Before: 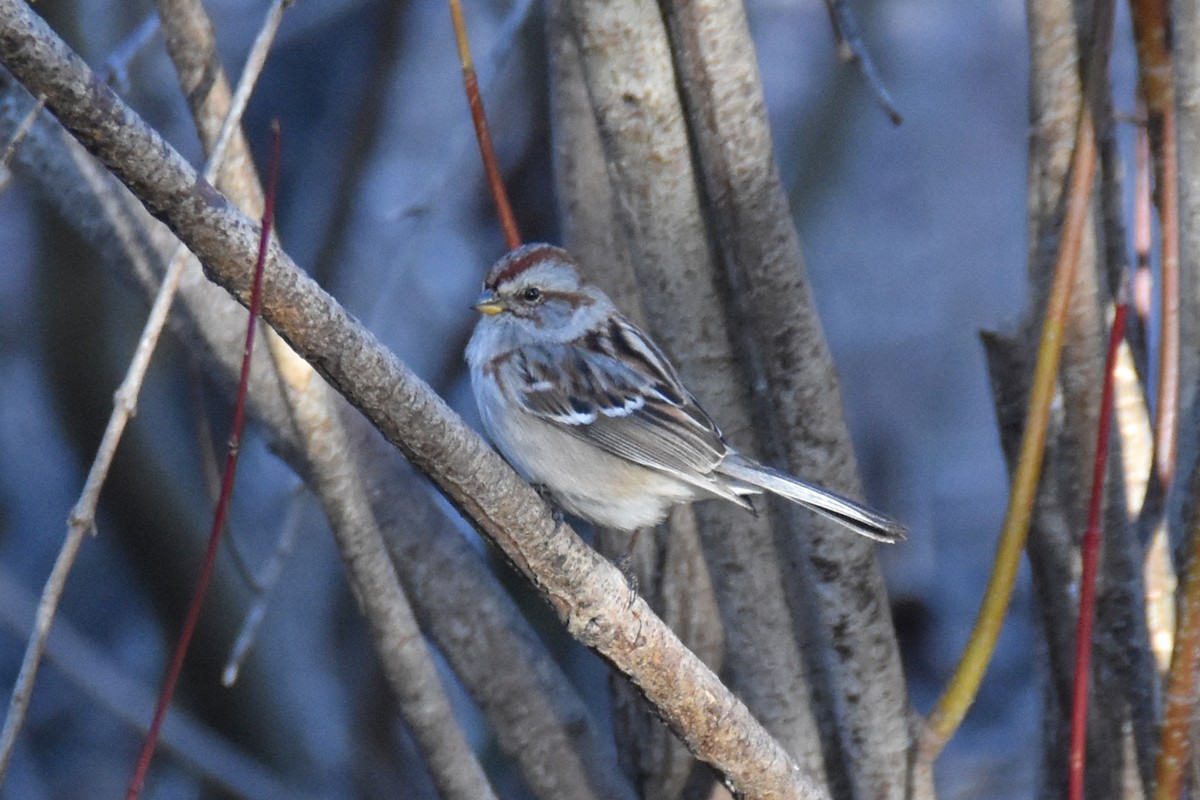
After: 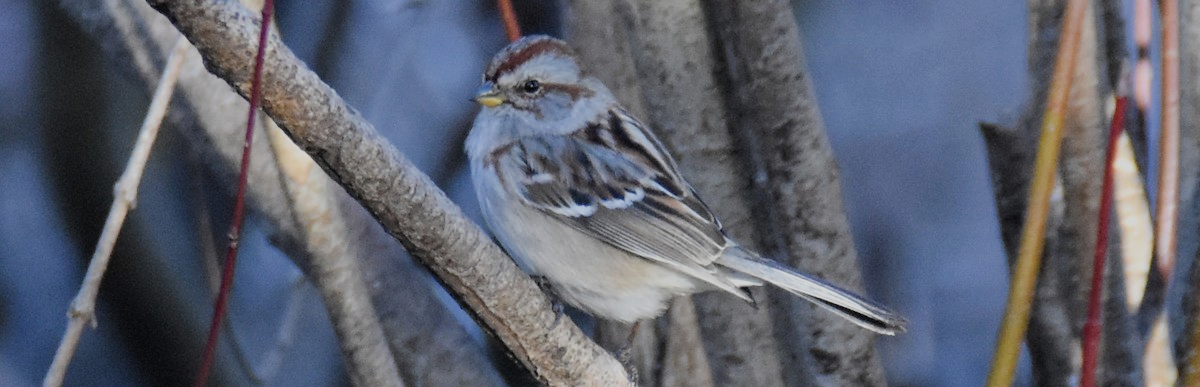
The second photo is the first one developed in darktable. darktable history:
filmic rgb: black relative exposure -7.65 EV, white relative exposure 4.56 EV, hardness 3.61
crop and rotate: top 26.056%, bottom 25.543%
